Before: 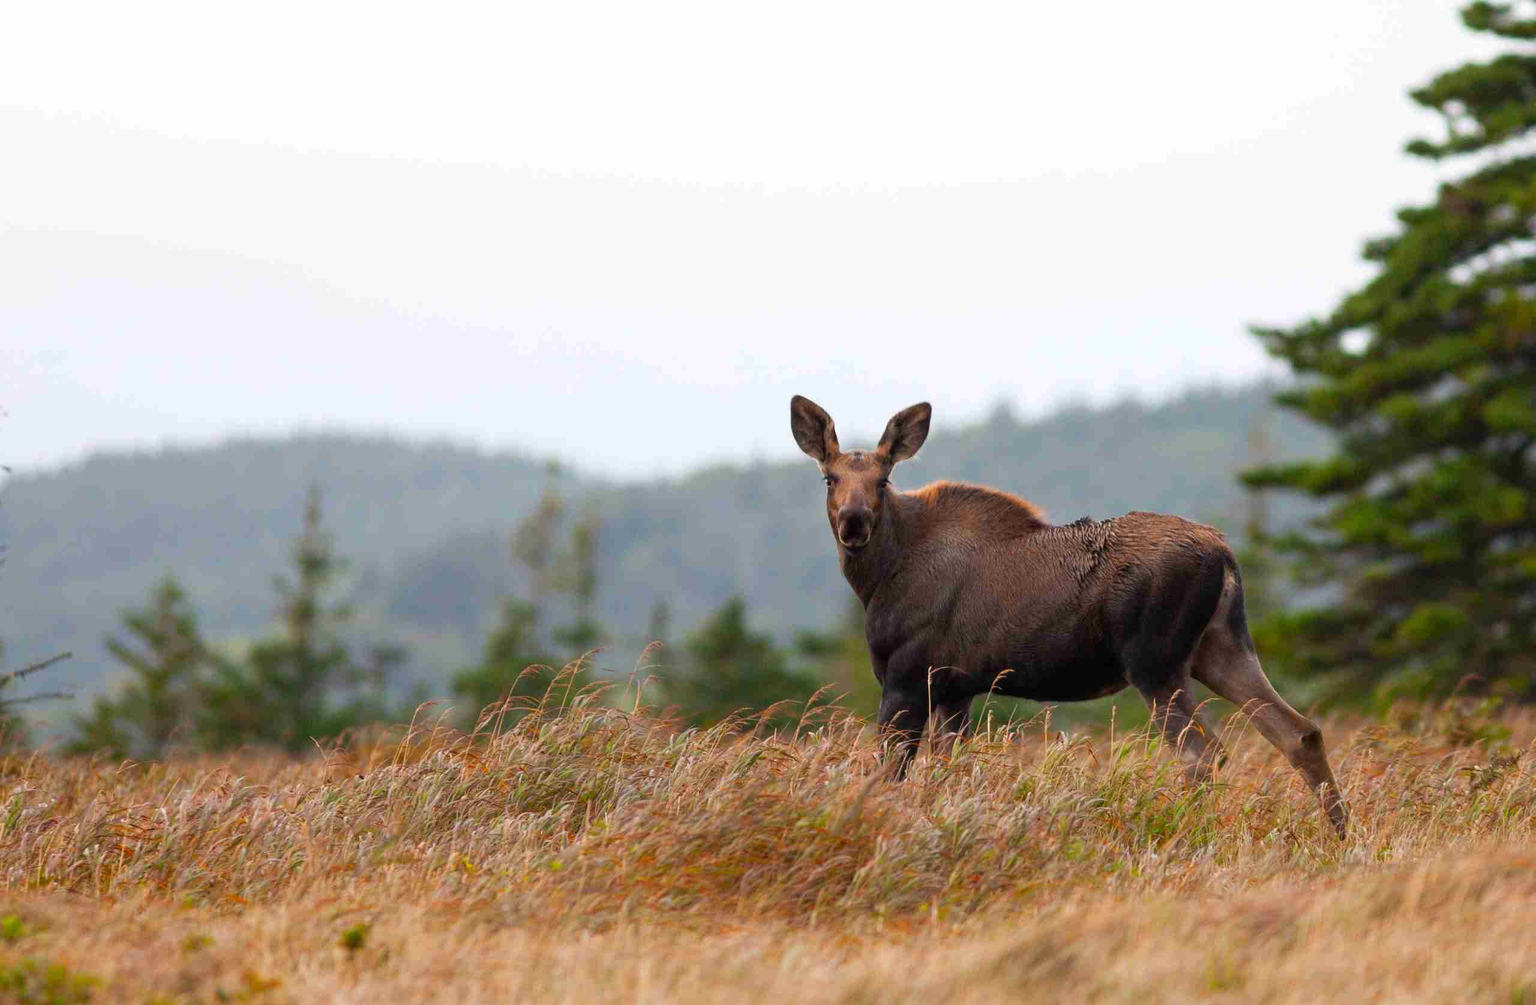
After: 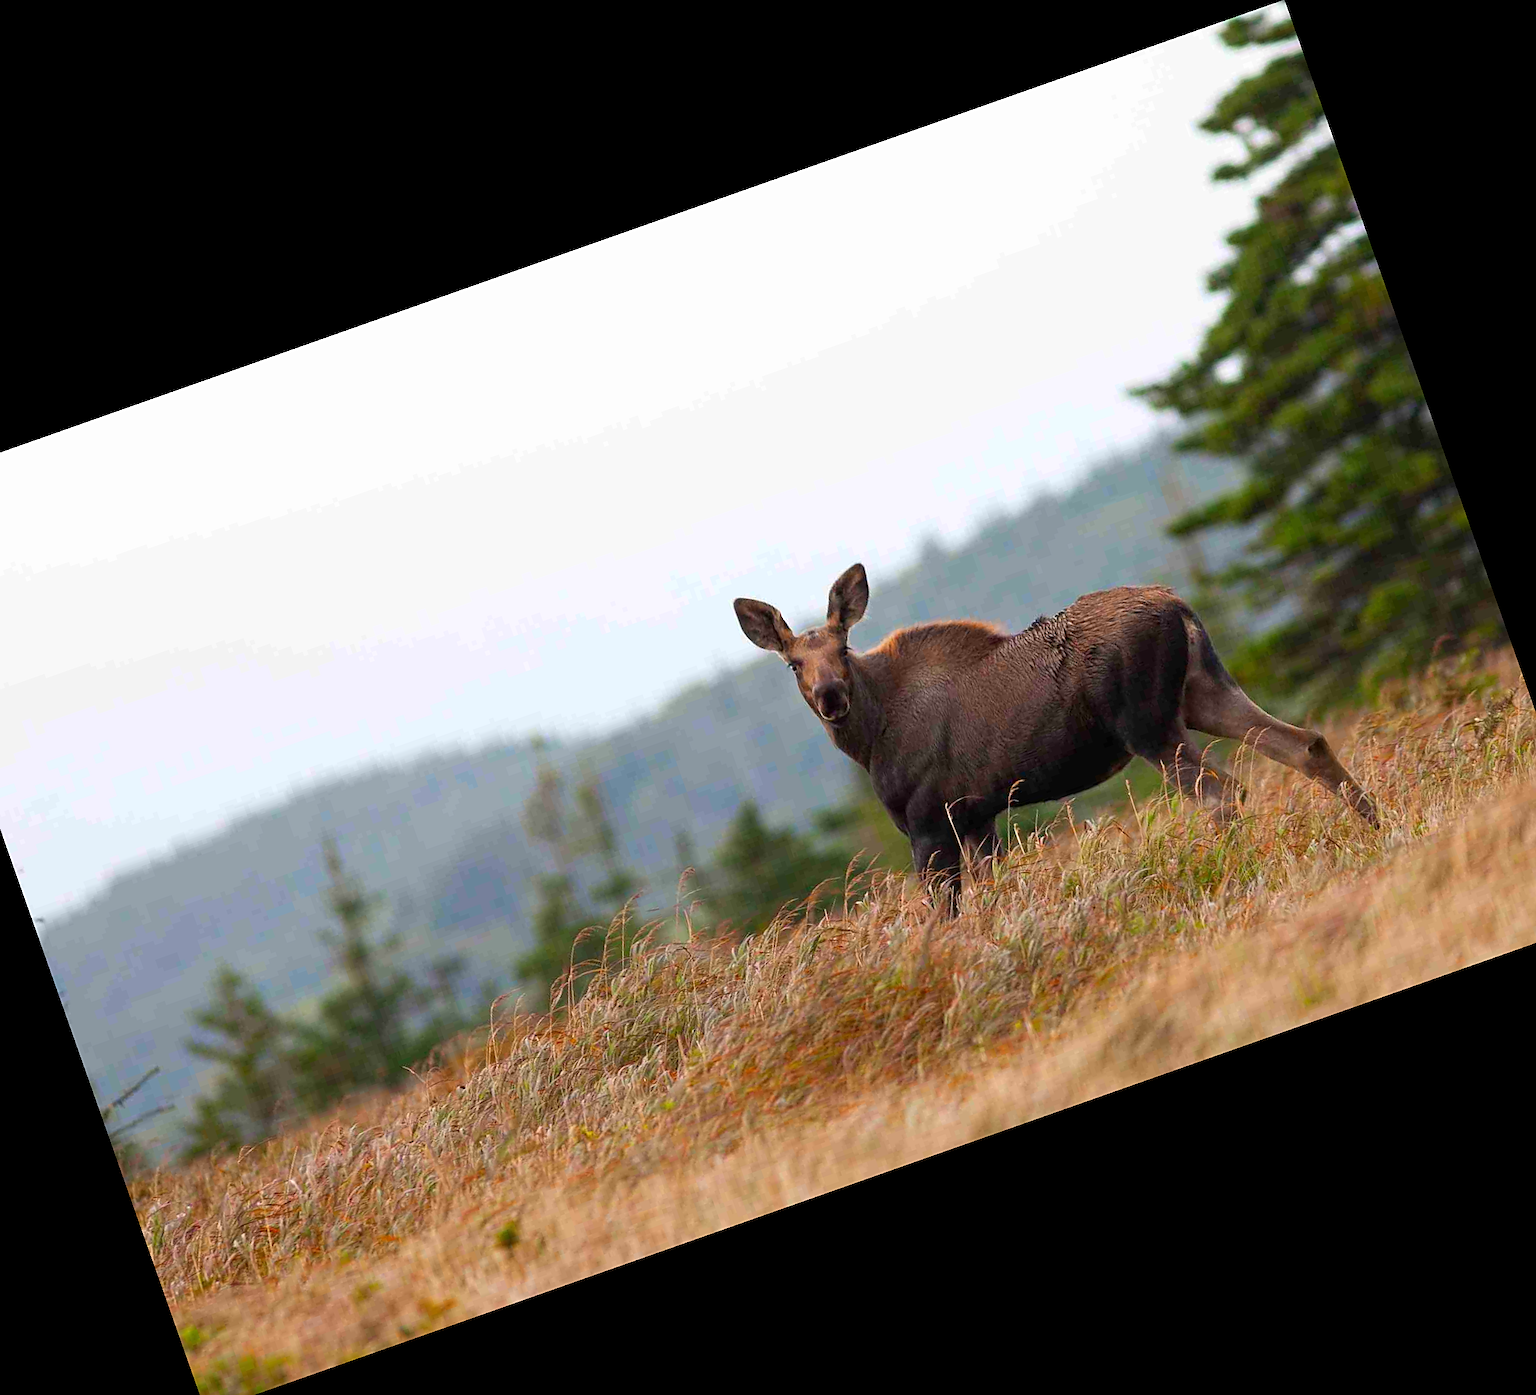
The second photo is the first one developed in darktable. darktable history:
color zones: curves: ch1 [(0.25, 0.5) (0.747, 0.71)]
sharpen: on, module defaults
crop and rotate: angle 19.43°, left 6.812%, right 4.125%, bottom 1.087%
